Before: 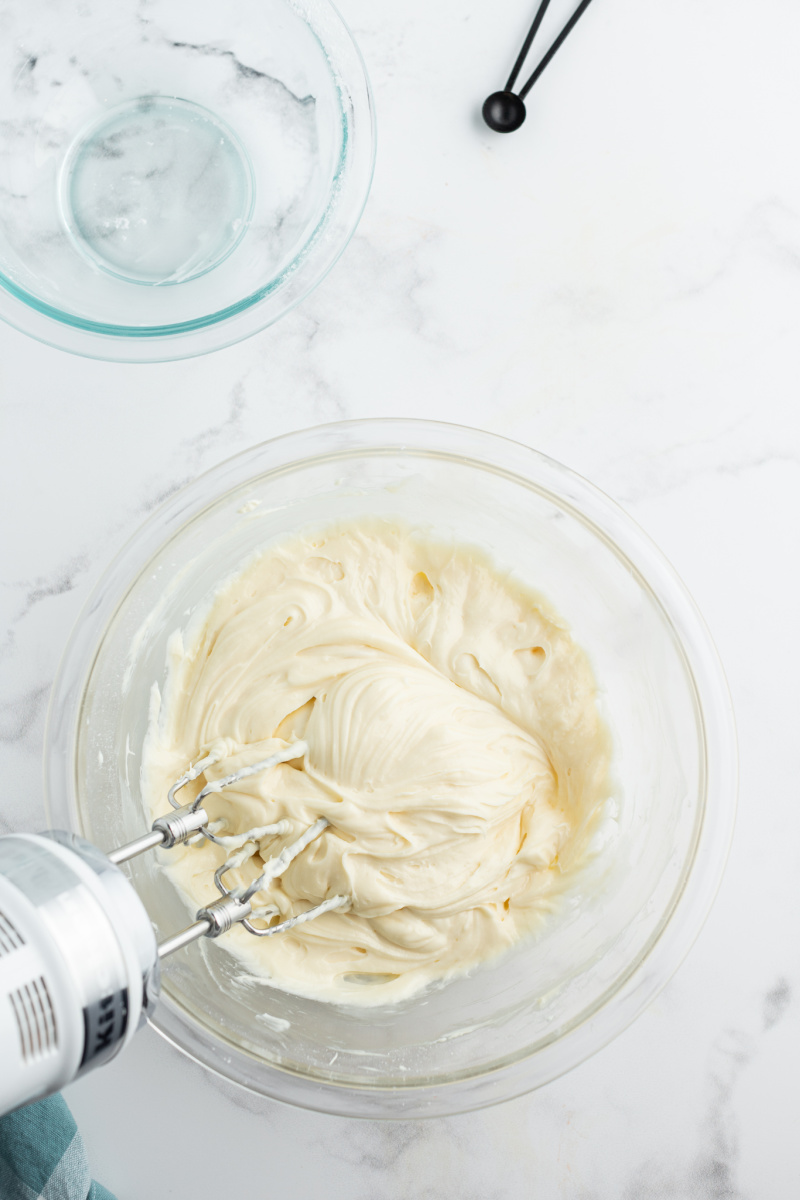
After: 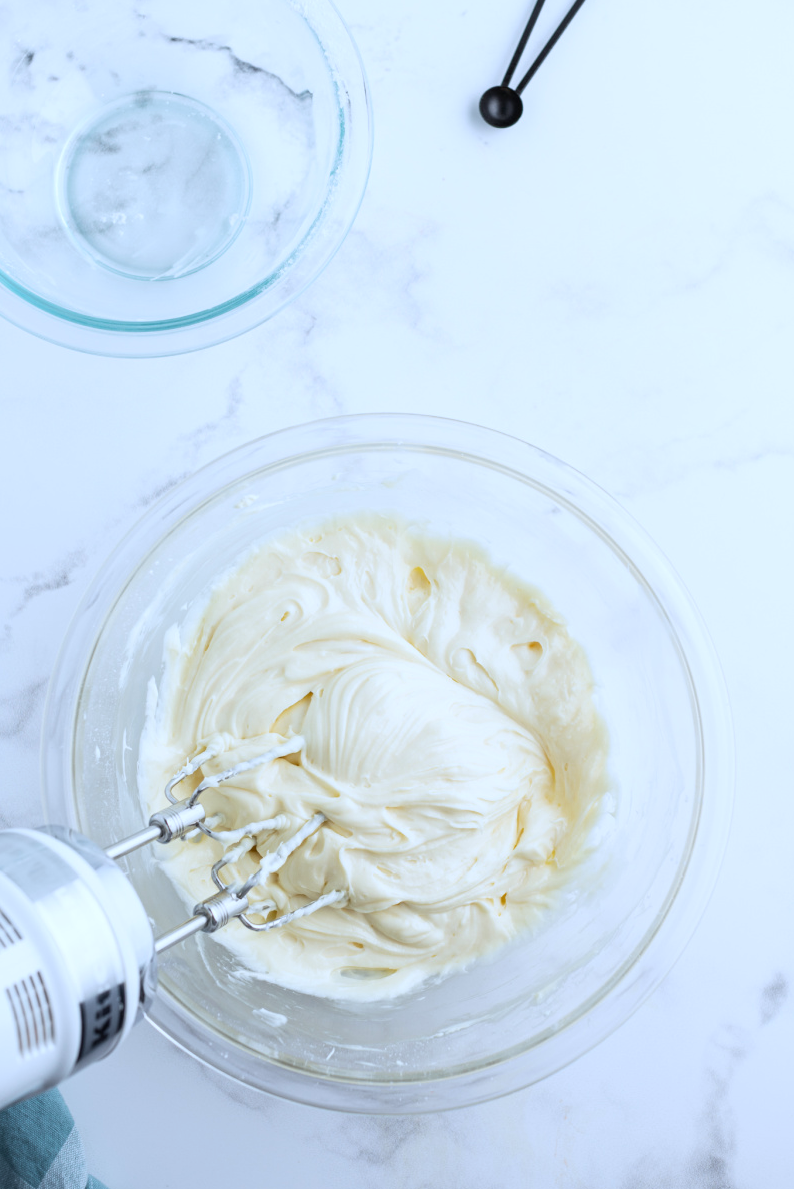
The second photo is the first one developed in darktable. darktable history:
crop: left 0.434%, top 0.485%, right 0.244%, bottom 0.386%
white balance: red 0.926, green 1.003, blue 1.133
